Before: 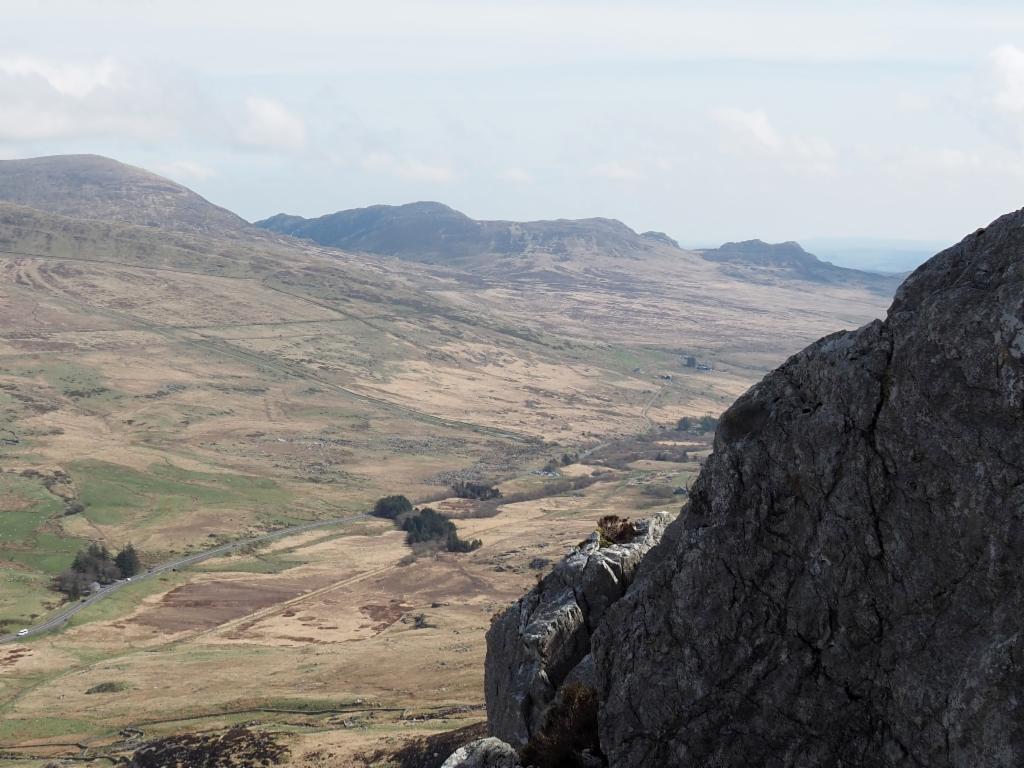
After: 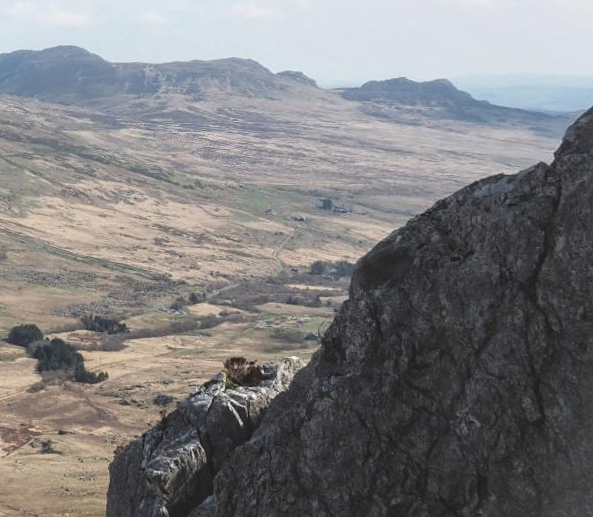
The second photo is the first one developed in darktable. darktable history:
exposure: black level correction -0.015, compensate highlight preservation false
rotate and perspective: rotation 1.69°, lens shift (vertical) -0.023, lens shift (horizontal) -0.291, crop left 0.025, crop right 0.988, crop top 0.092, crop bottom 0.842
vignetting: fall-off start 100%, brightness 0.05, saturation 0
local contrast: on, module defaults
crop and rotate: left 28.256%, top 17.734%, right 12.656%, bottom 3.573%
